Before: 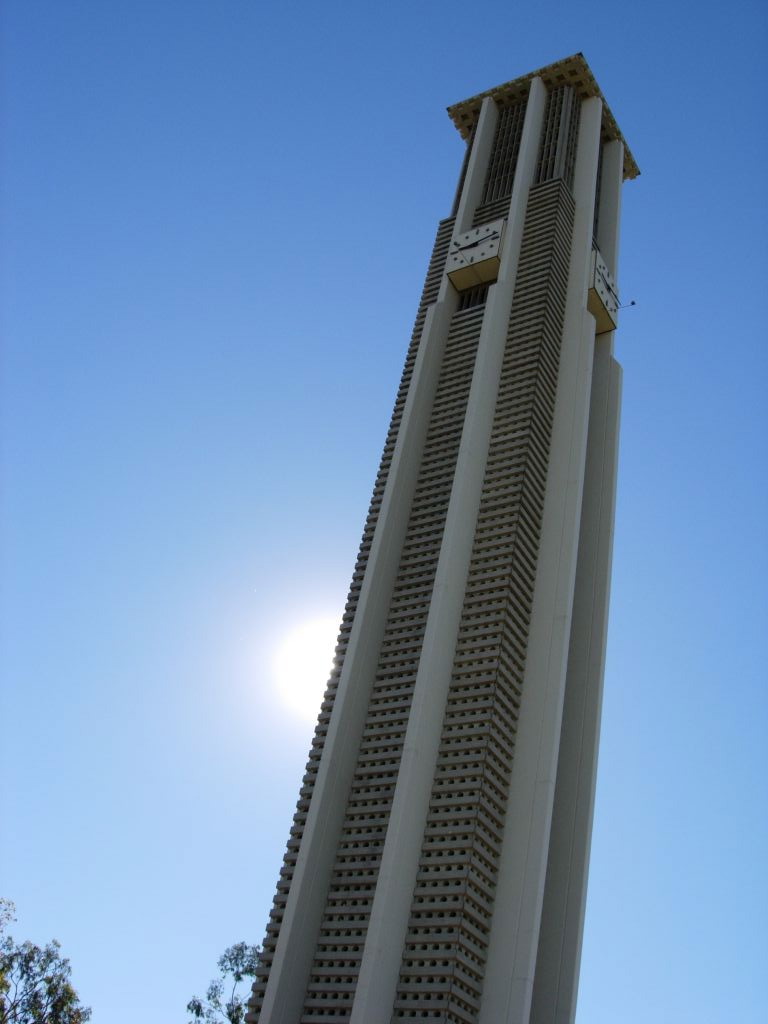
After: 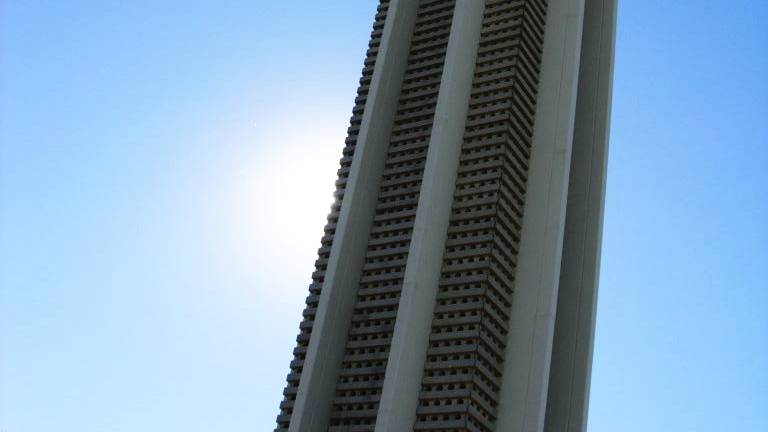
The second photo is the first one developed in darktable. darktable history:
crop: top 45.551%, bottom 12.262%
color balance rgb: global vibrance 1%, saturation formula JzAzBz (2021)
tone curve: curves: ch0 [(0, 0) (0.003, 0.023) (0.011, 0.024) (0.025, 0.028) (0.044, 0.035) (0.069, 0.043) (0.1, 0.052) (0.136, 0.063) (0.177, 0.094) (0.224, 0.145) (0.277, 0.209) (0.335, 0.281) (0.399, 0.364) (0.468, 0.453) (0.543, 0.553) (0.623, 0.66) (0.709, 0.767) (0.801, 0.88) (0.898, 0.968) (1, 1)], preserve colors none
